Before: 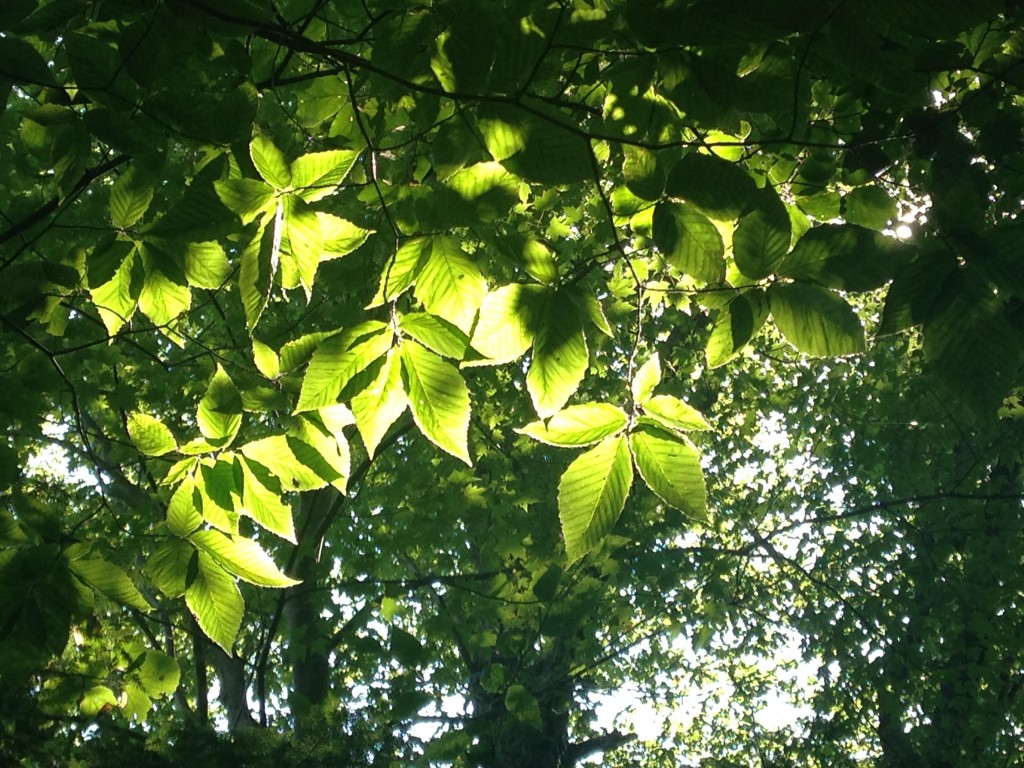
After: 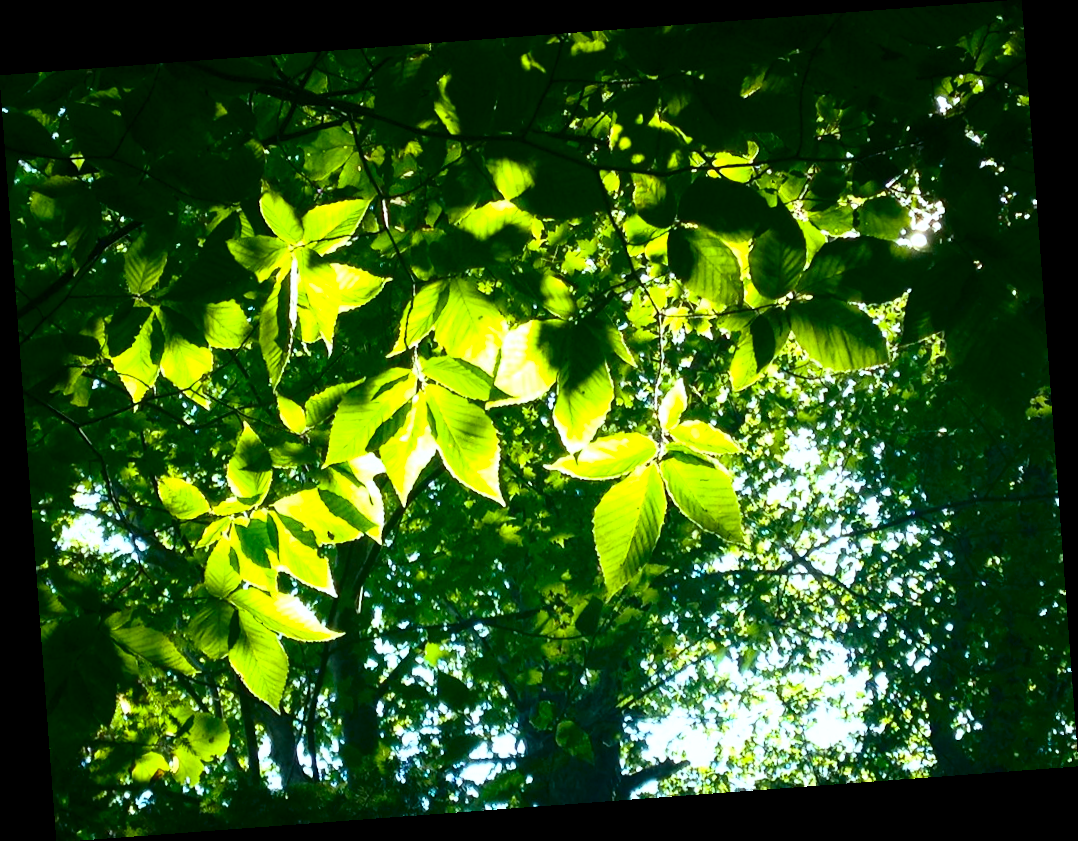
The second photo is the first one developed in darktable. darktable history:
color calibration: illuminant Planckian (black body), adaptation linear Bradford (ICC v4), x 0.364, y 0.367, temperature 4417.56 K, saturation algorithm version 1 (2020)
color balance rgb: linear chroma grading › global chroma 15%, perceptual saturation grading › global saturation 30%
rotate and perspective: rotation -4.25°, automatic cropping off
exposure: black level correction 0.001, exposure 0.5 EV, compensate exposure bias true, compensate highlight preservation false
tone equalizer: on, module defaults
contrast brightness saturation: contrast 0.28
